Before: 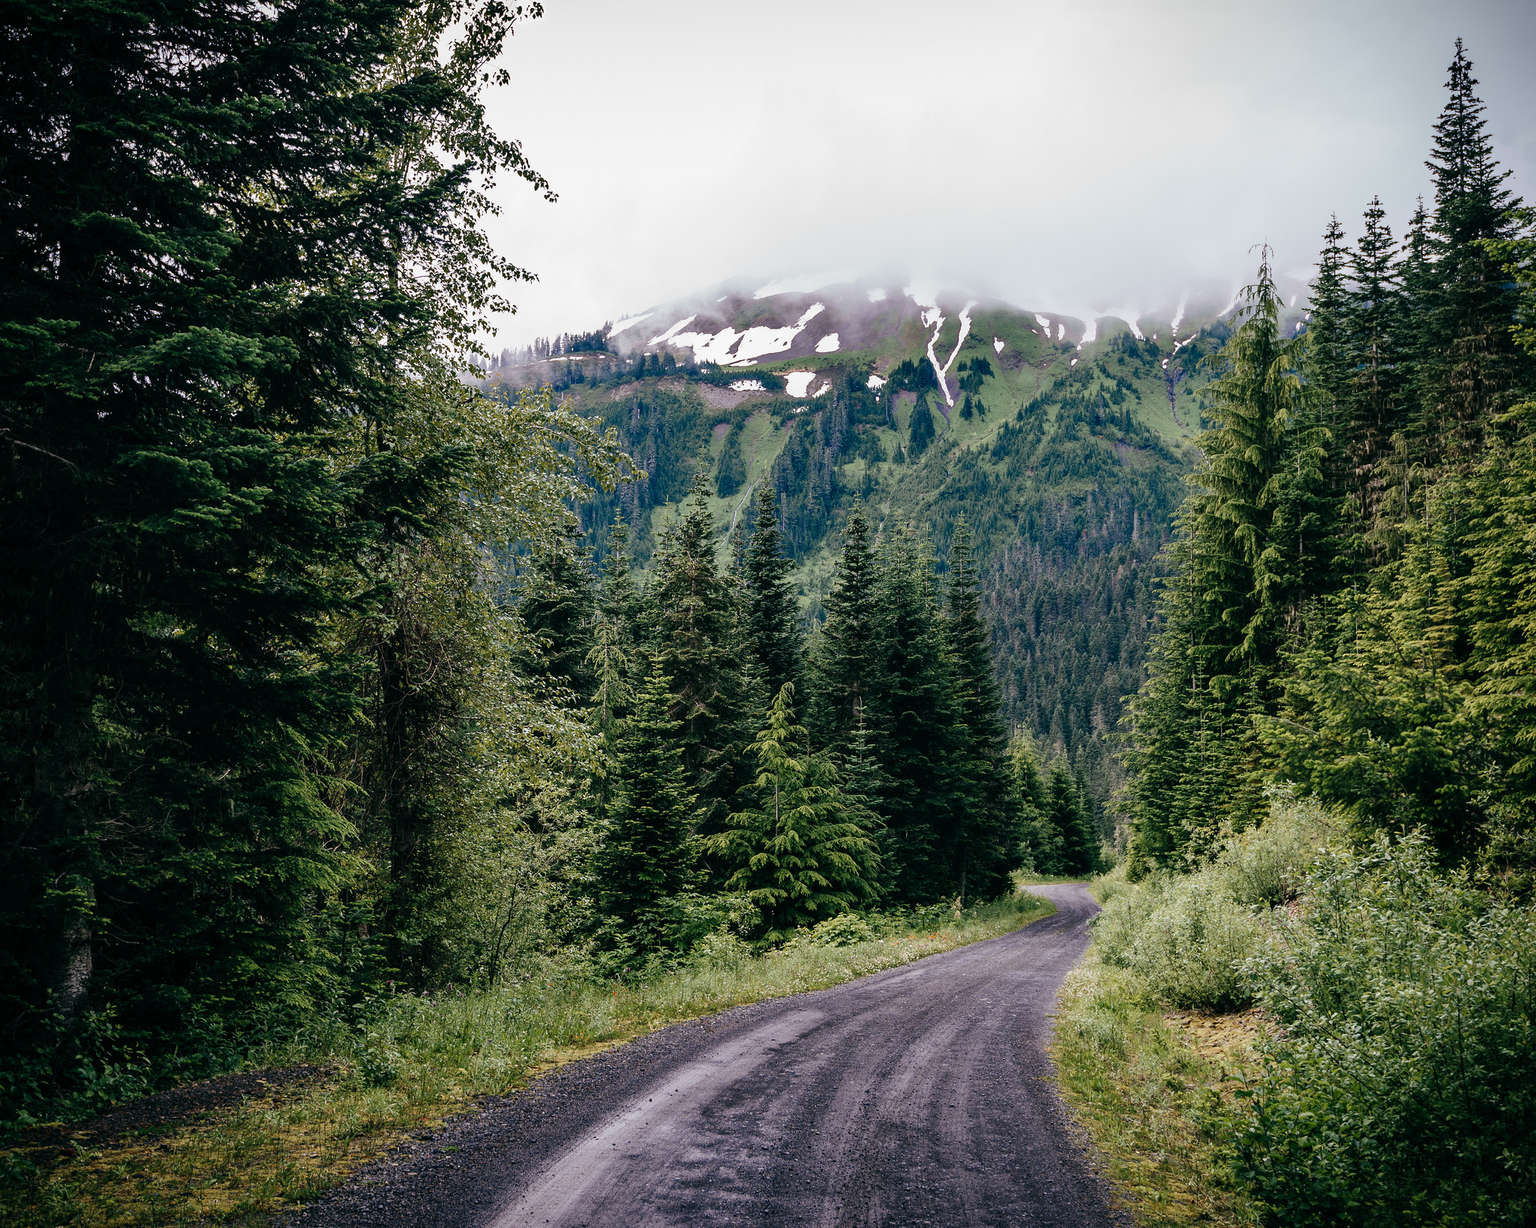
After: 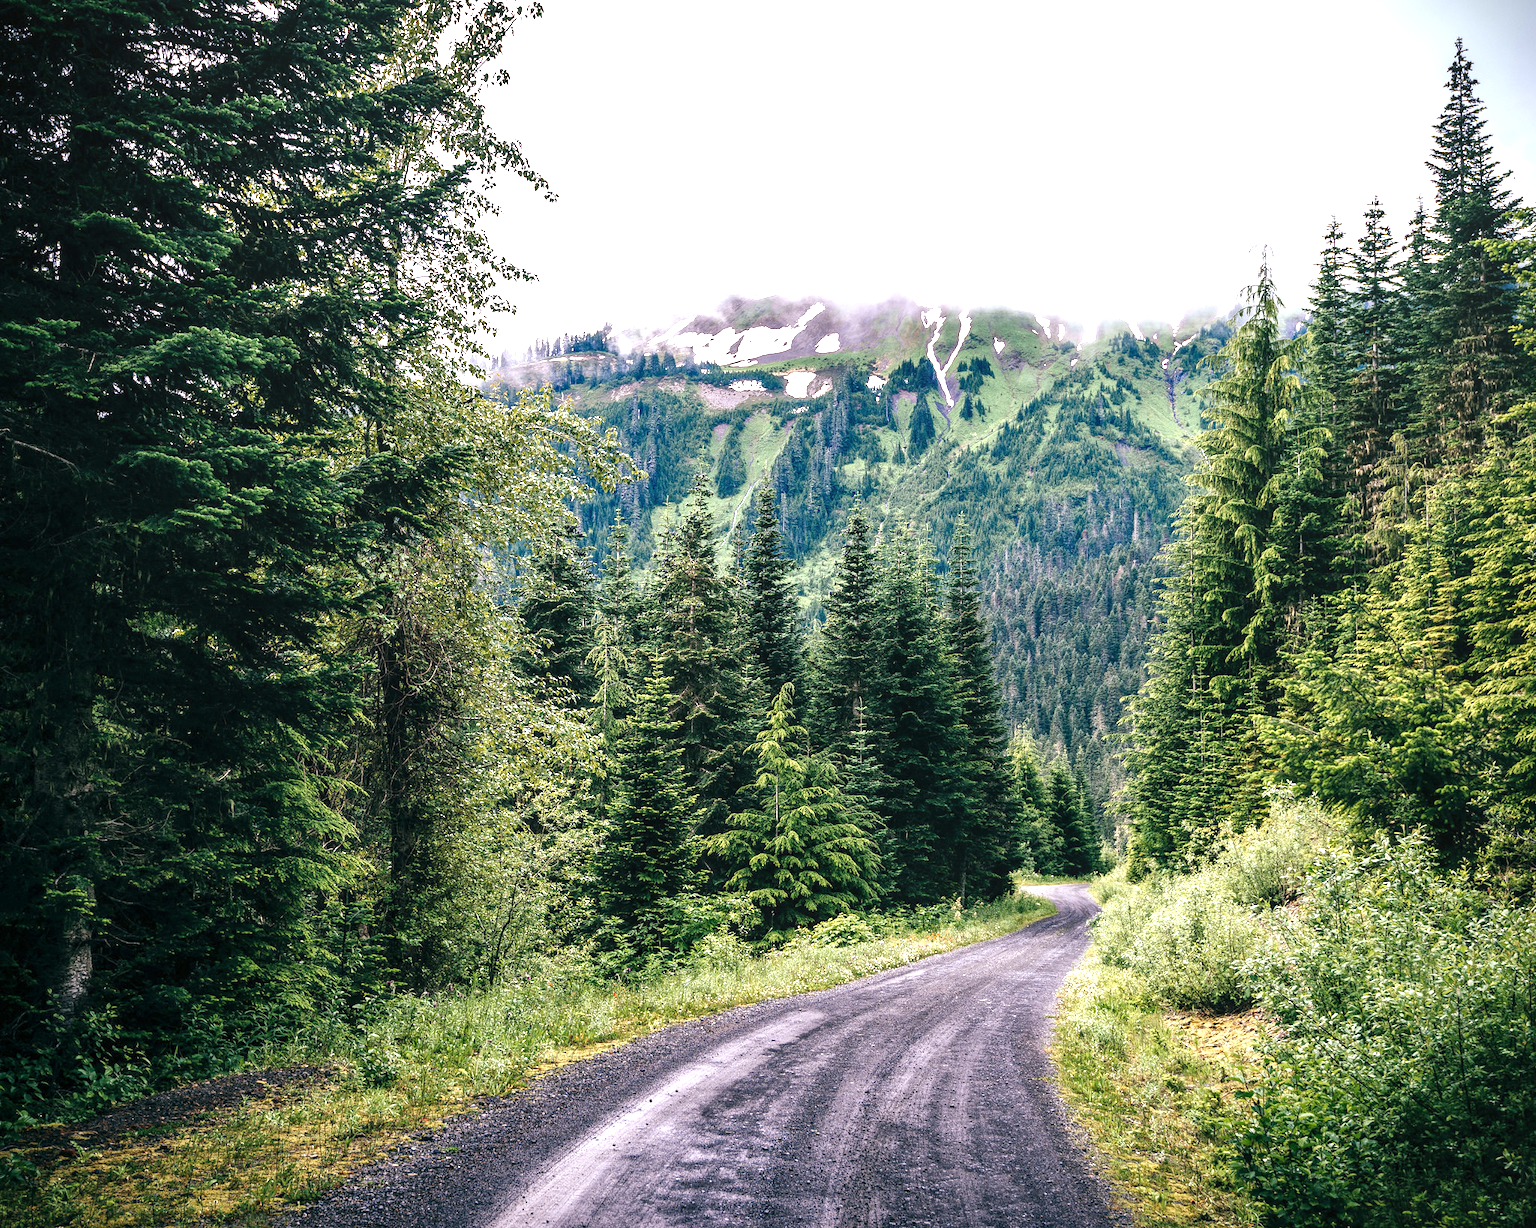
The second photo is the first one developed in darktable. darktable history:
local contrast: detail 116%
exposure: exposure 1.209 EV, compensate exposure bias true, compensate highlight preservation false
